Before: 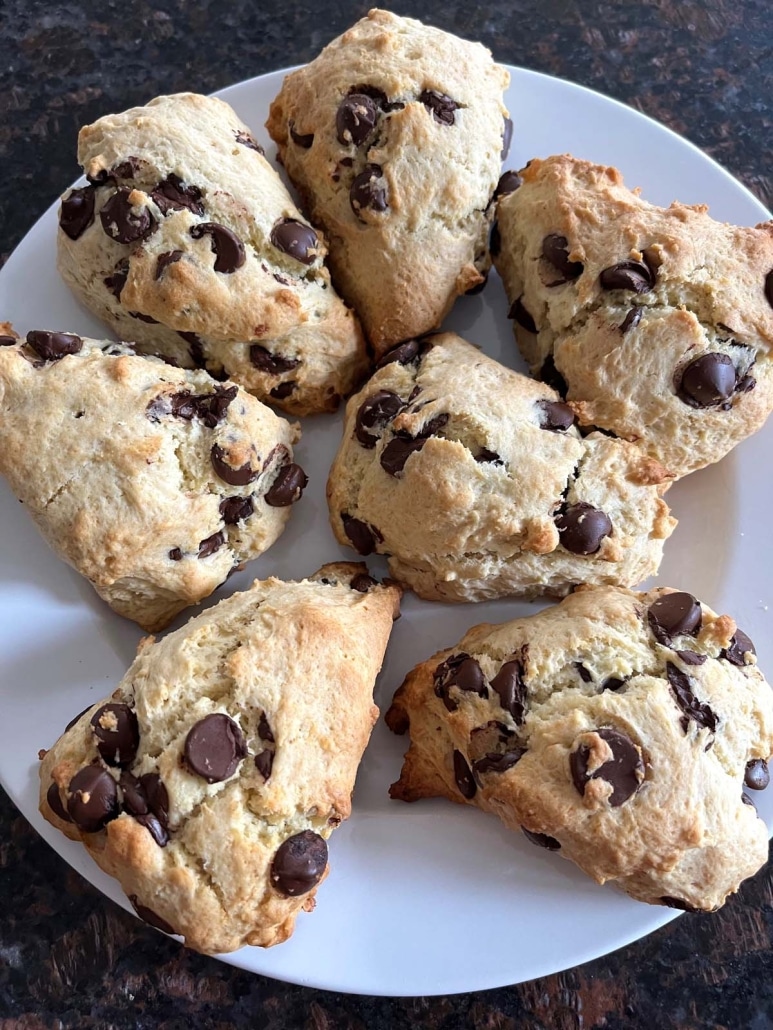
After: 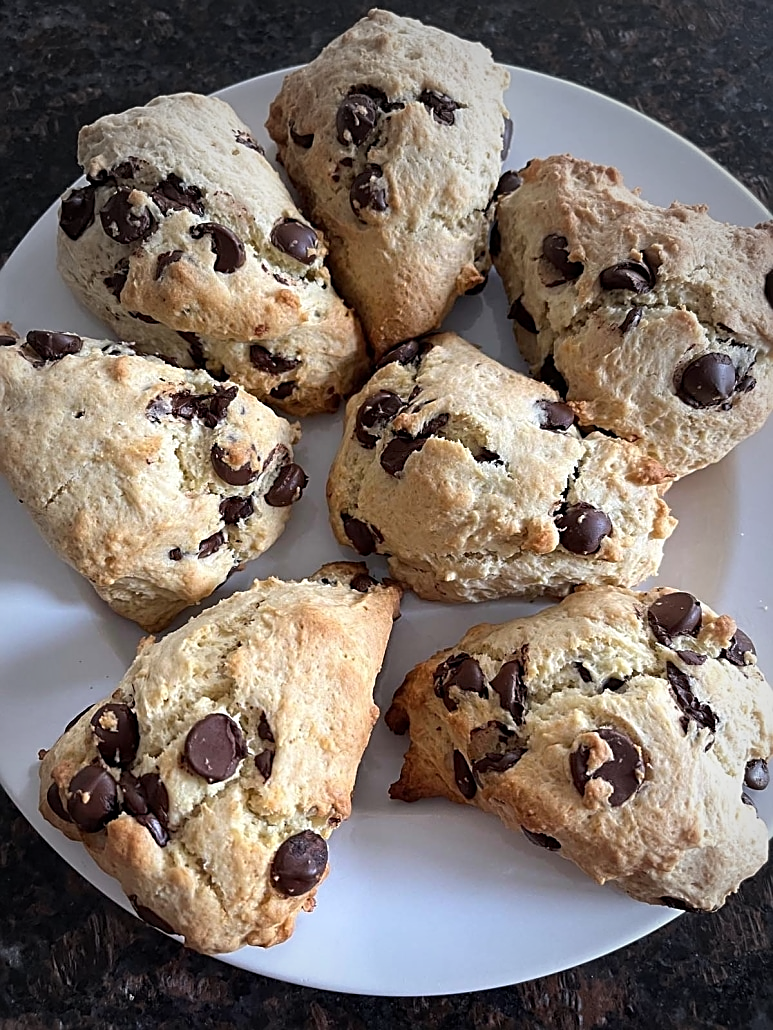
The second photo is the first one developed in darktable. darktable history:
sharpen: amount 0.75
vignetting: fall-off start 64.63%, center (-0.034, 0.148), width/height ratio 0.881
